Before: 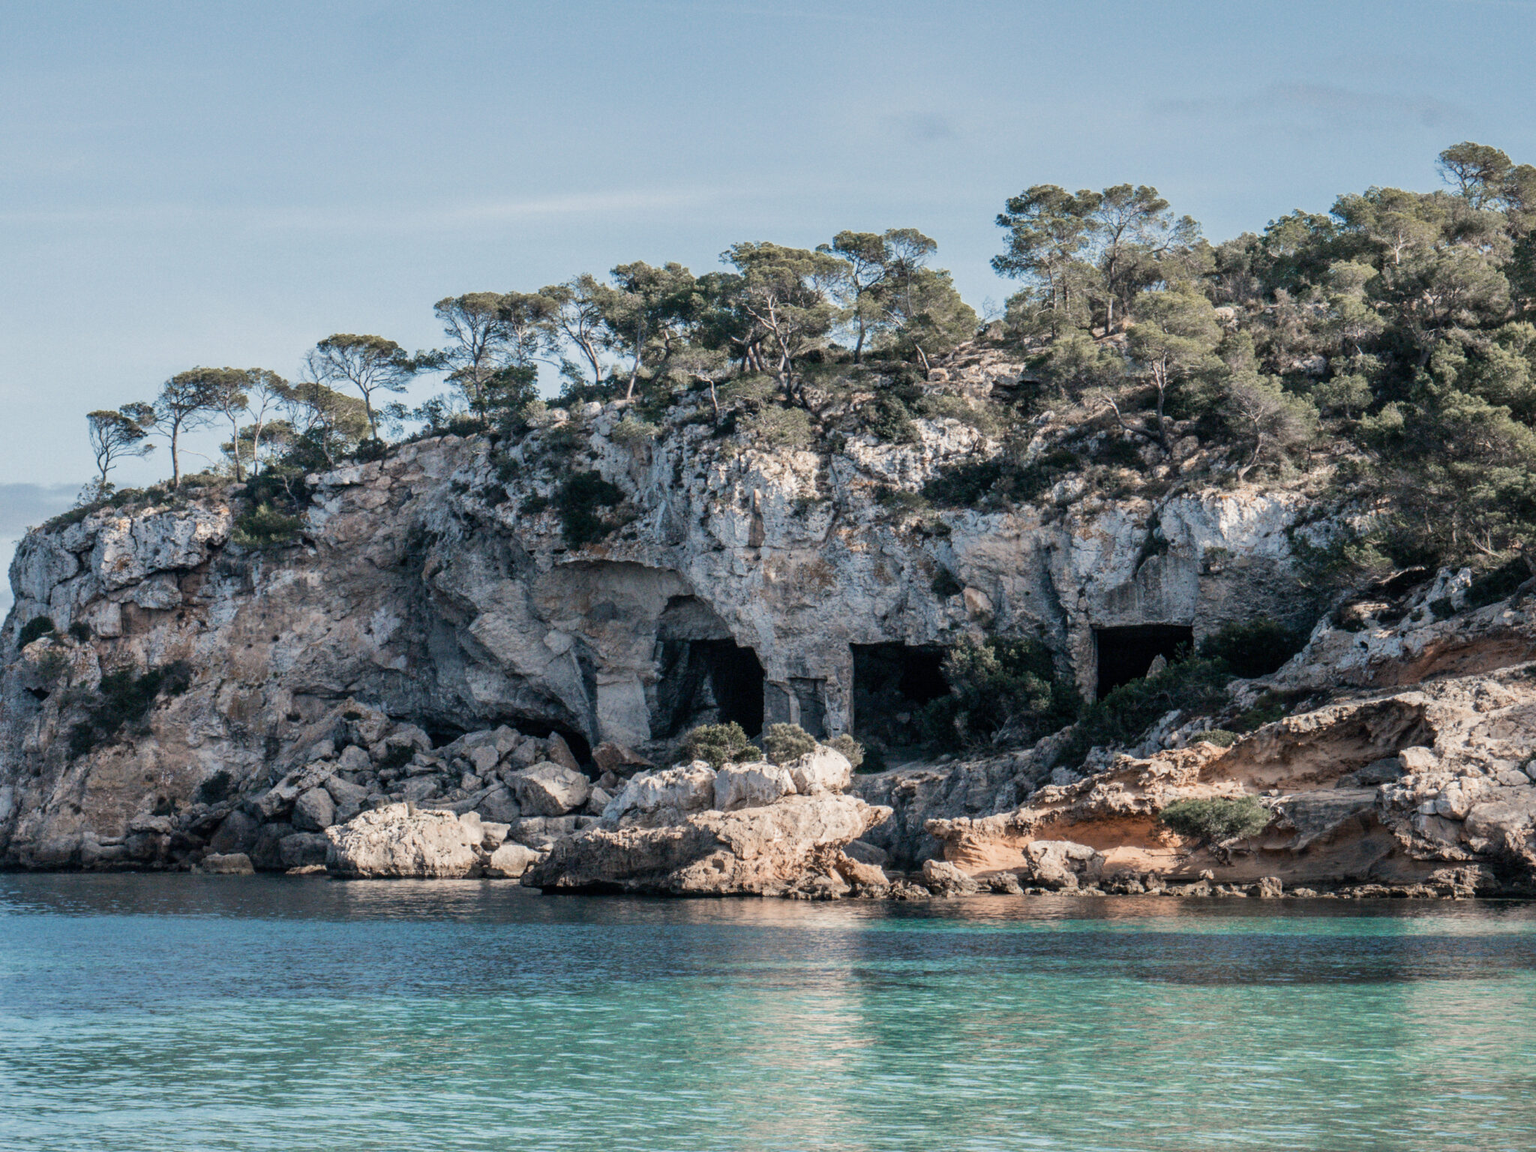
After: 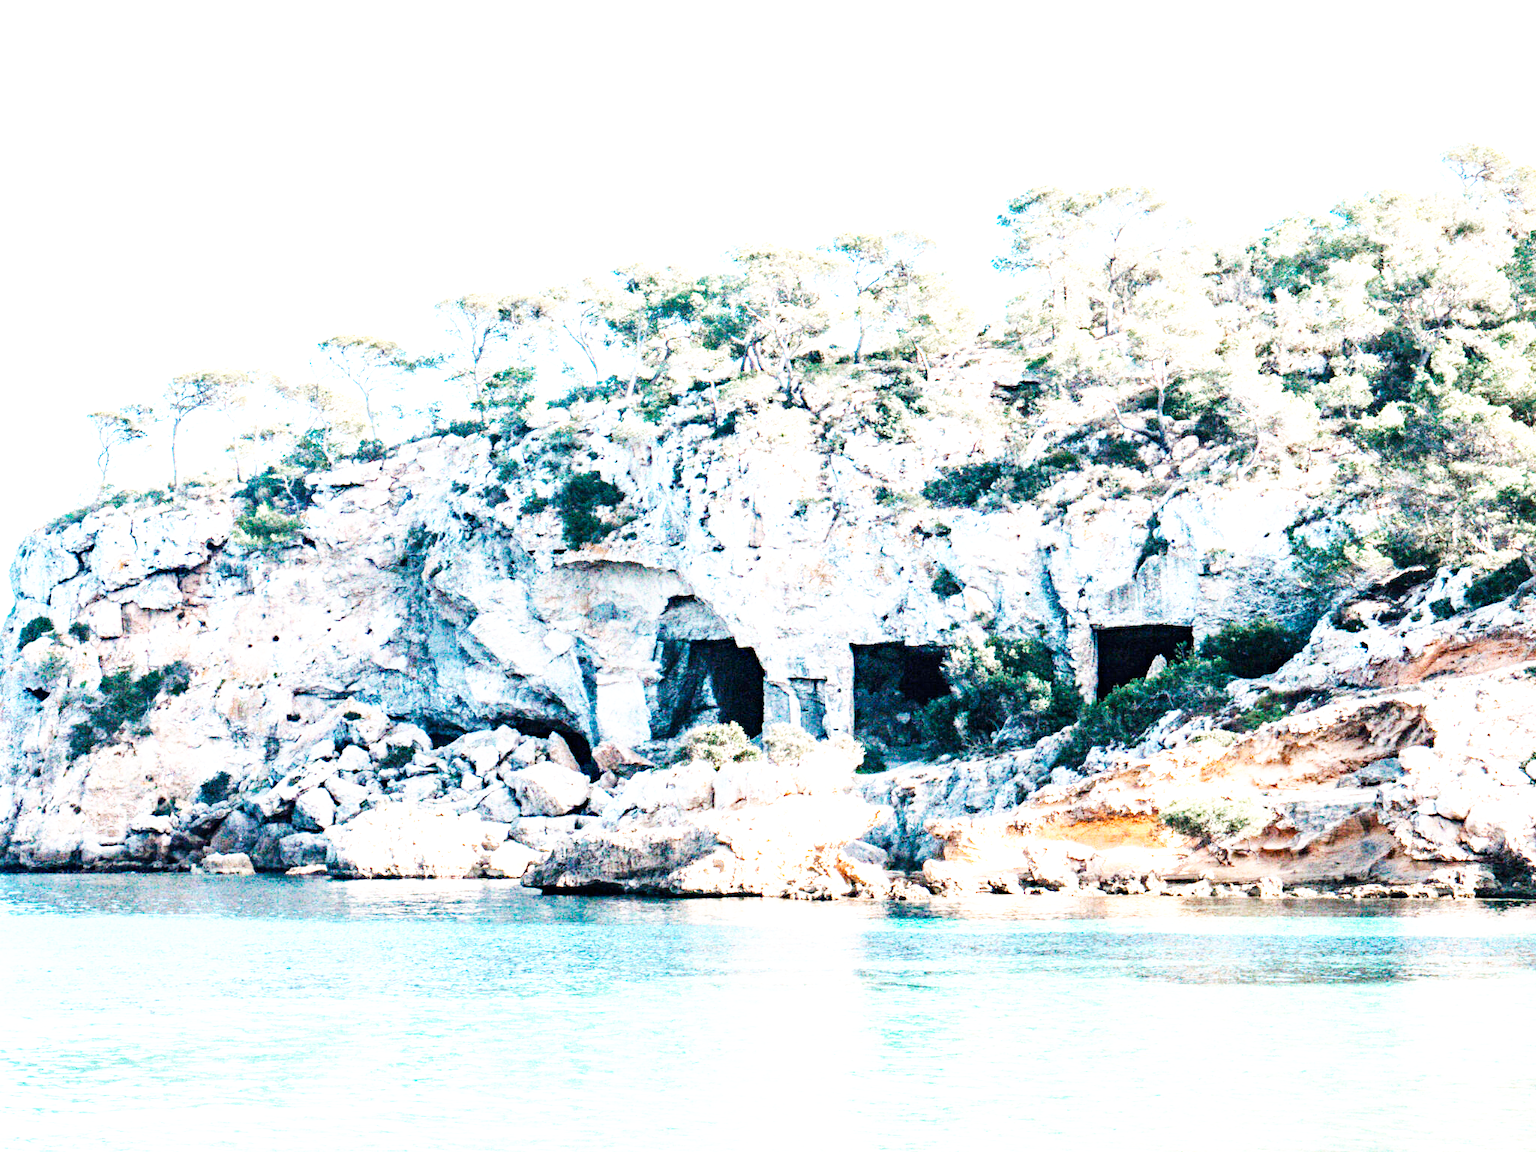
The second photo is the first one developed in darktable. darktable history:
exposure: exposure 2.264 EV, compensate highlight preservation false
haze removal: compatibility mode true, adaptive false
base curve: curves: ch0 [(0, 0) (0.007, 0.004) (0.027, 0.03) (0.046, 0.07) (0.207, 0.54) (0.442, 0.872) (0.673, 0.972) (1, 1)], exposure shift 0.585, preserve colors none
